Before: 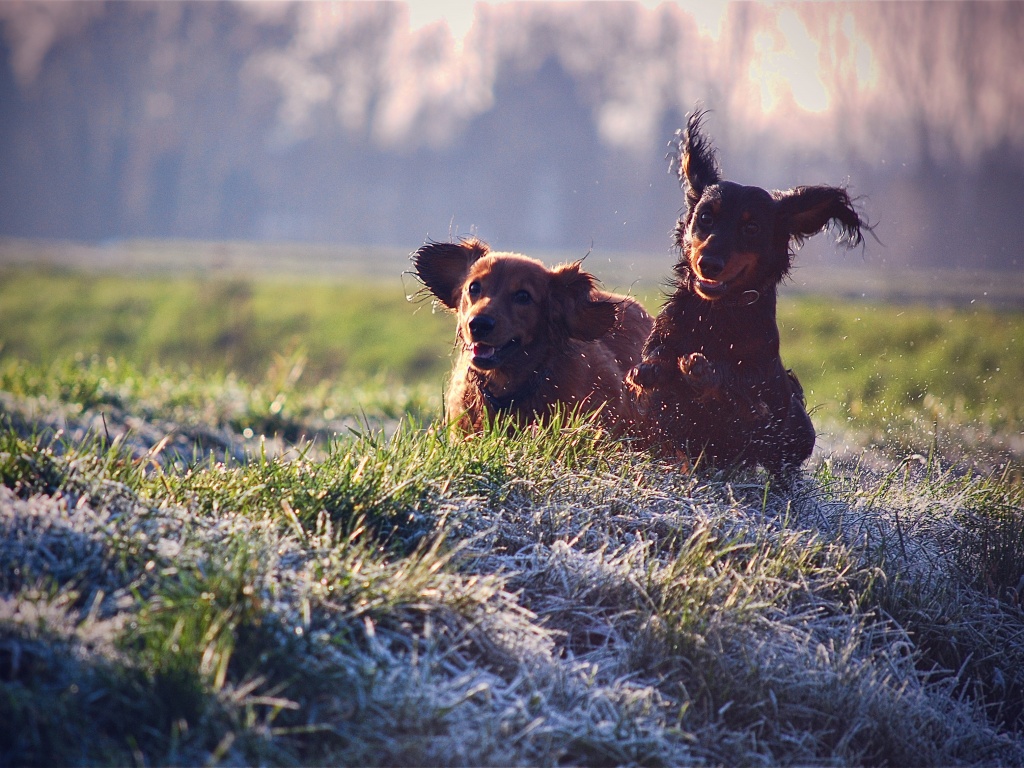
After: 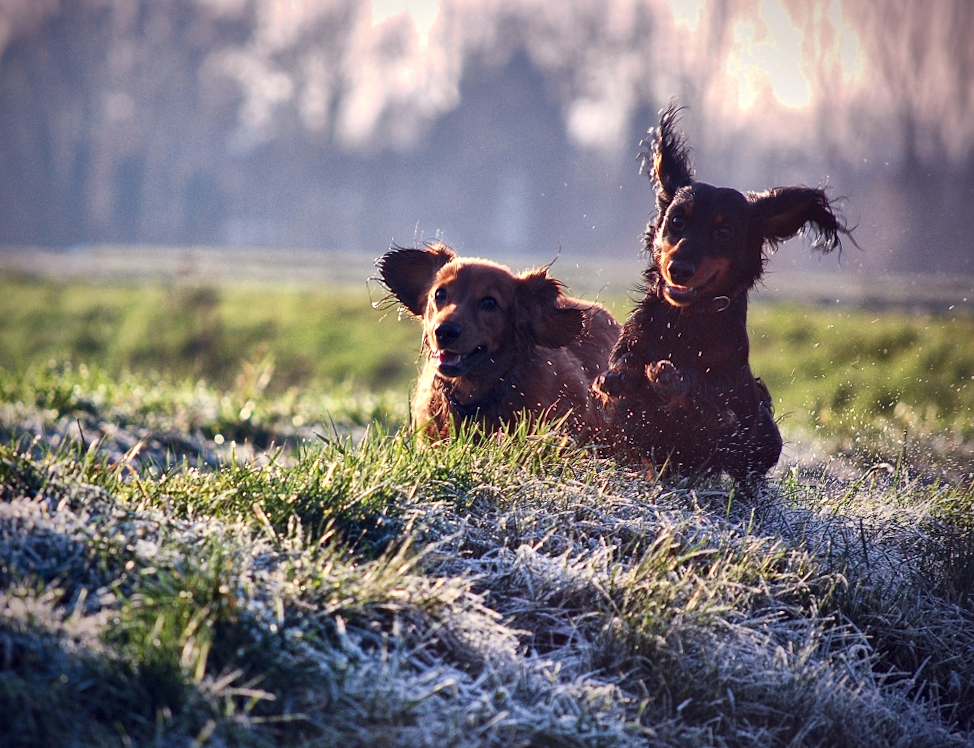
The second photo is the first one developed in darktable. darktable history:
rotate and perspective: rotation 0.074°, lens shift (vertical) 0.096, lens shift (horizontal) -0.041, crop left 0.043, crop right 0.952, crop top 0.024, crop bottom 0.979
local contrast: mode bilateral grid, contrast 20, coarseness 50, detail 179%, midtone range 0.2
